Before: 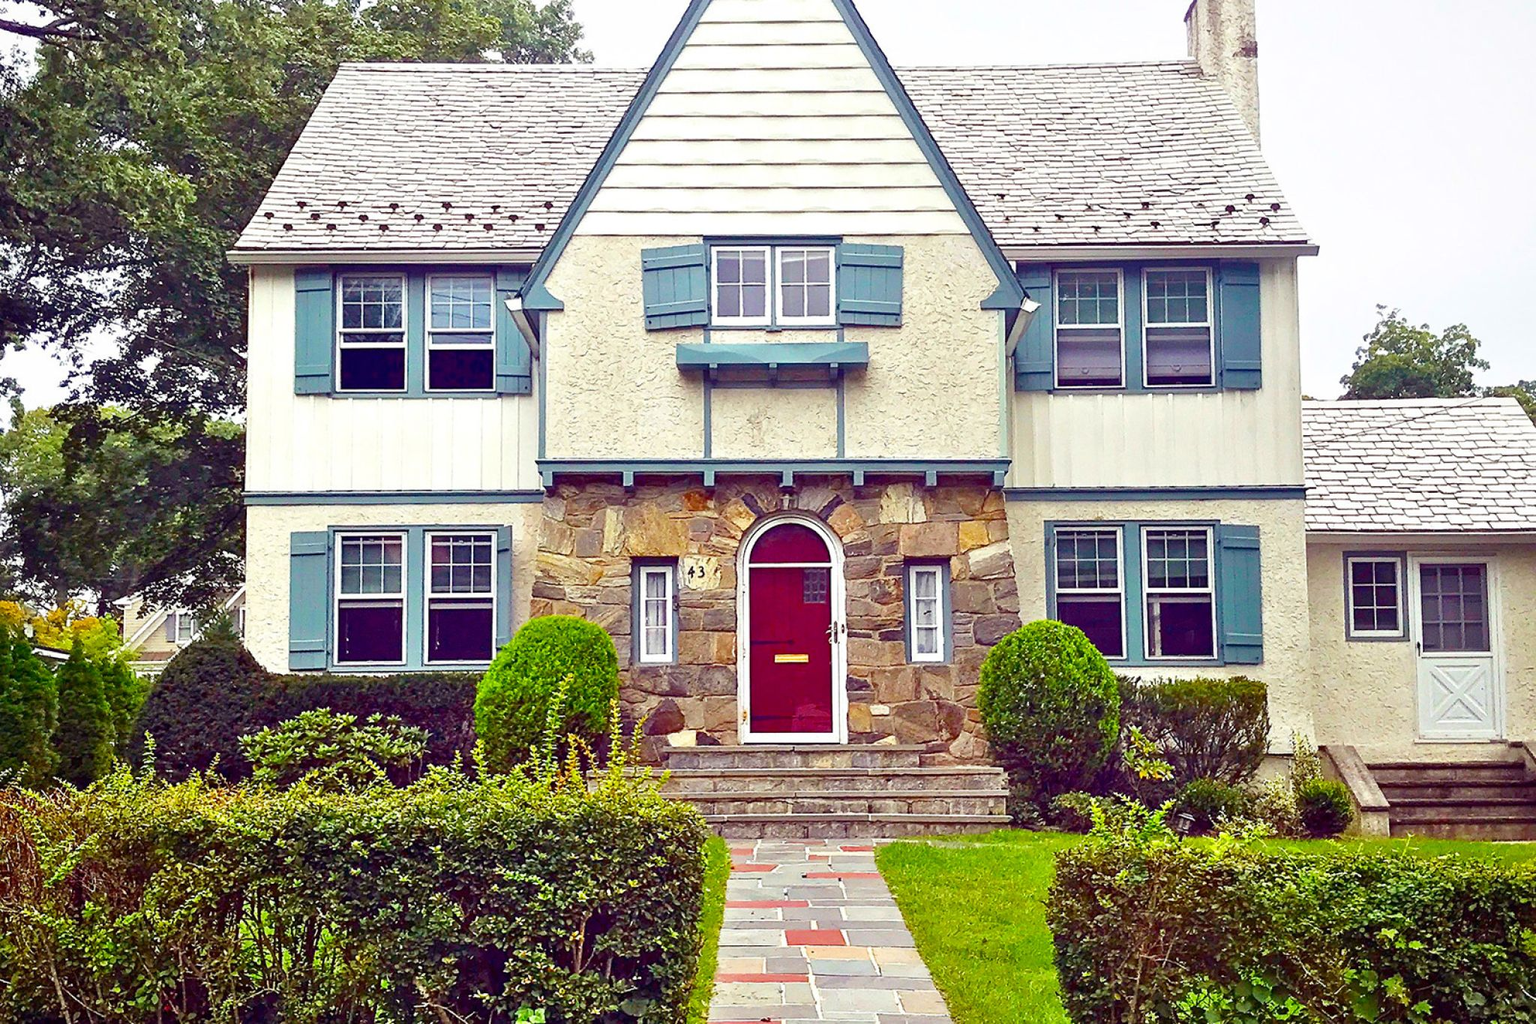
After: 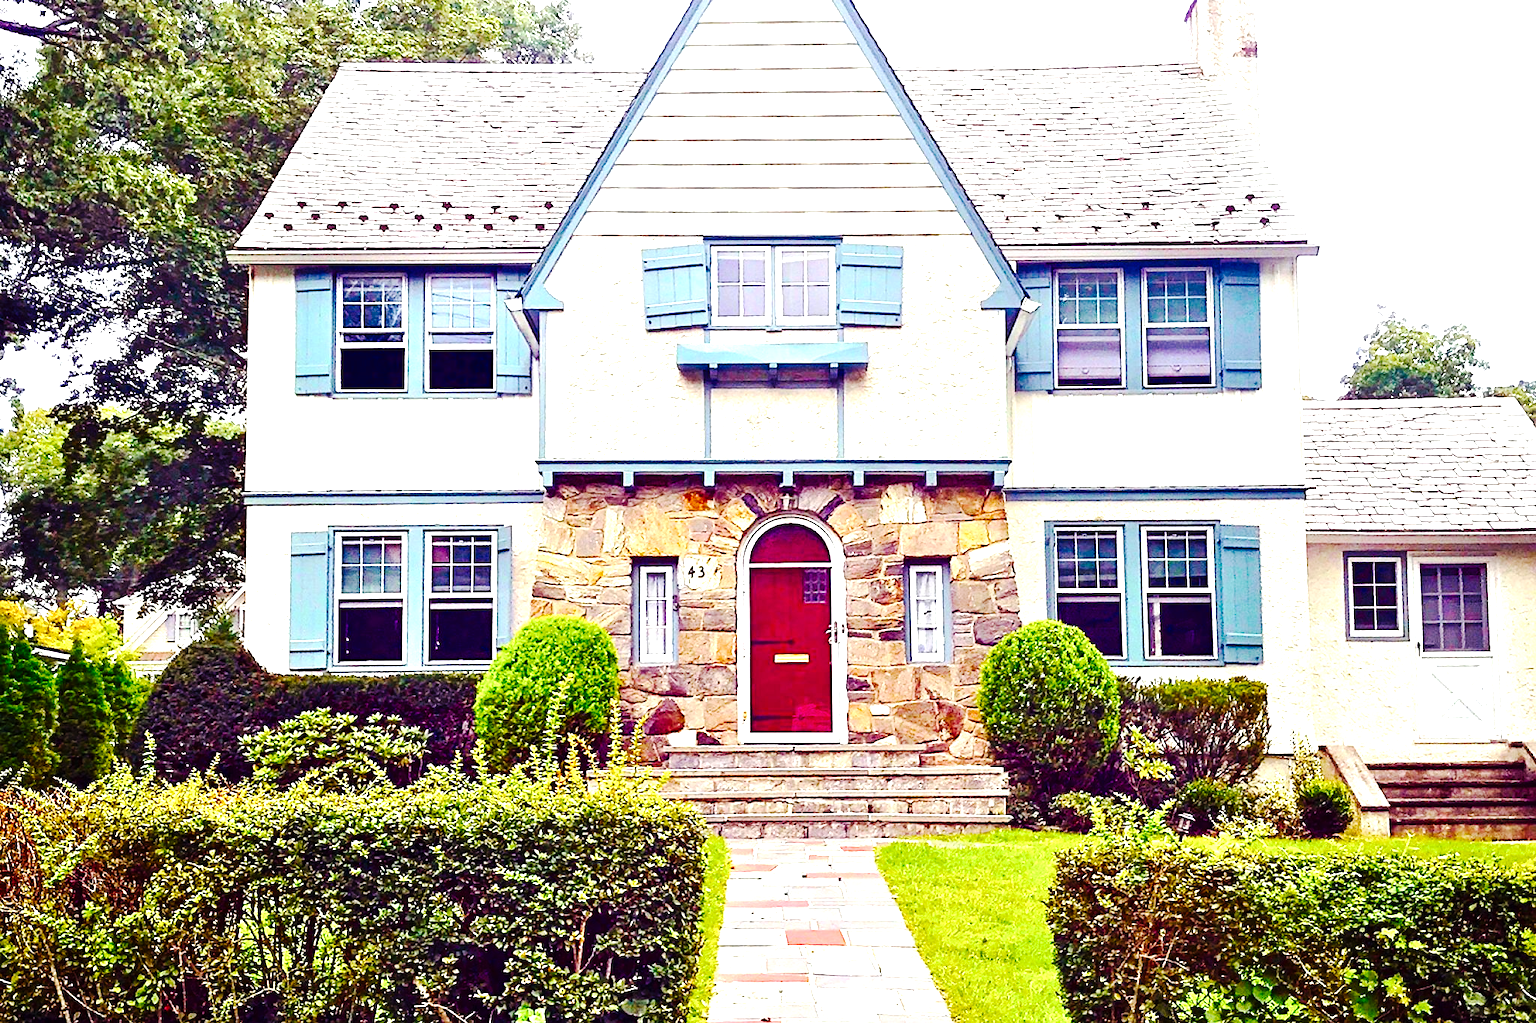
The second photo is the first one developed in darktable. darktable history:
tone curve: curves: ch0 [(0, 0) (0.003, 0.002) (0.011, 0.009) (0.025, 0.018) (0.044, 0.03) (0.069, 0.043) (0.1, 0.057) (0.136, 0.079) (0.177, 0.125) (0.224, 0.178) (0.277, 0.255) (0.335, 0.341) (0.399, 0.443) (0.468, 0.553) (0.543, 0.644) (0.623, 0.718) (0.709, 0.779) (0.801, 0.849) (0.898, 0.929) (1, 1)], preserve colors none
shadows and highlights: shadows -12.5, white point adjustment 4, highlights 28.33
exposure: black level correction 0, exposure 0.5 EV, compensate exposure bias true, compensate highlight preservation false
color balance rgb: shadows lift › luminance -20%, power › hue 72.24°, highlights gain › luminance 15%, global offset › hue 171.6°, perceptual saturation grading › highlights -15%, perceptual saturation grading › shadows 25%, global vibrance 35%, contrast 10%
